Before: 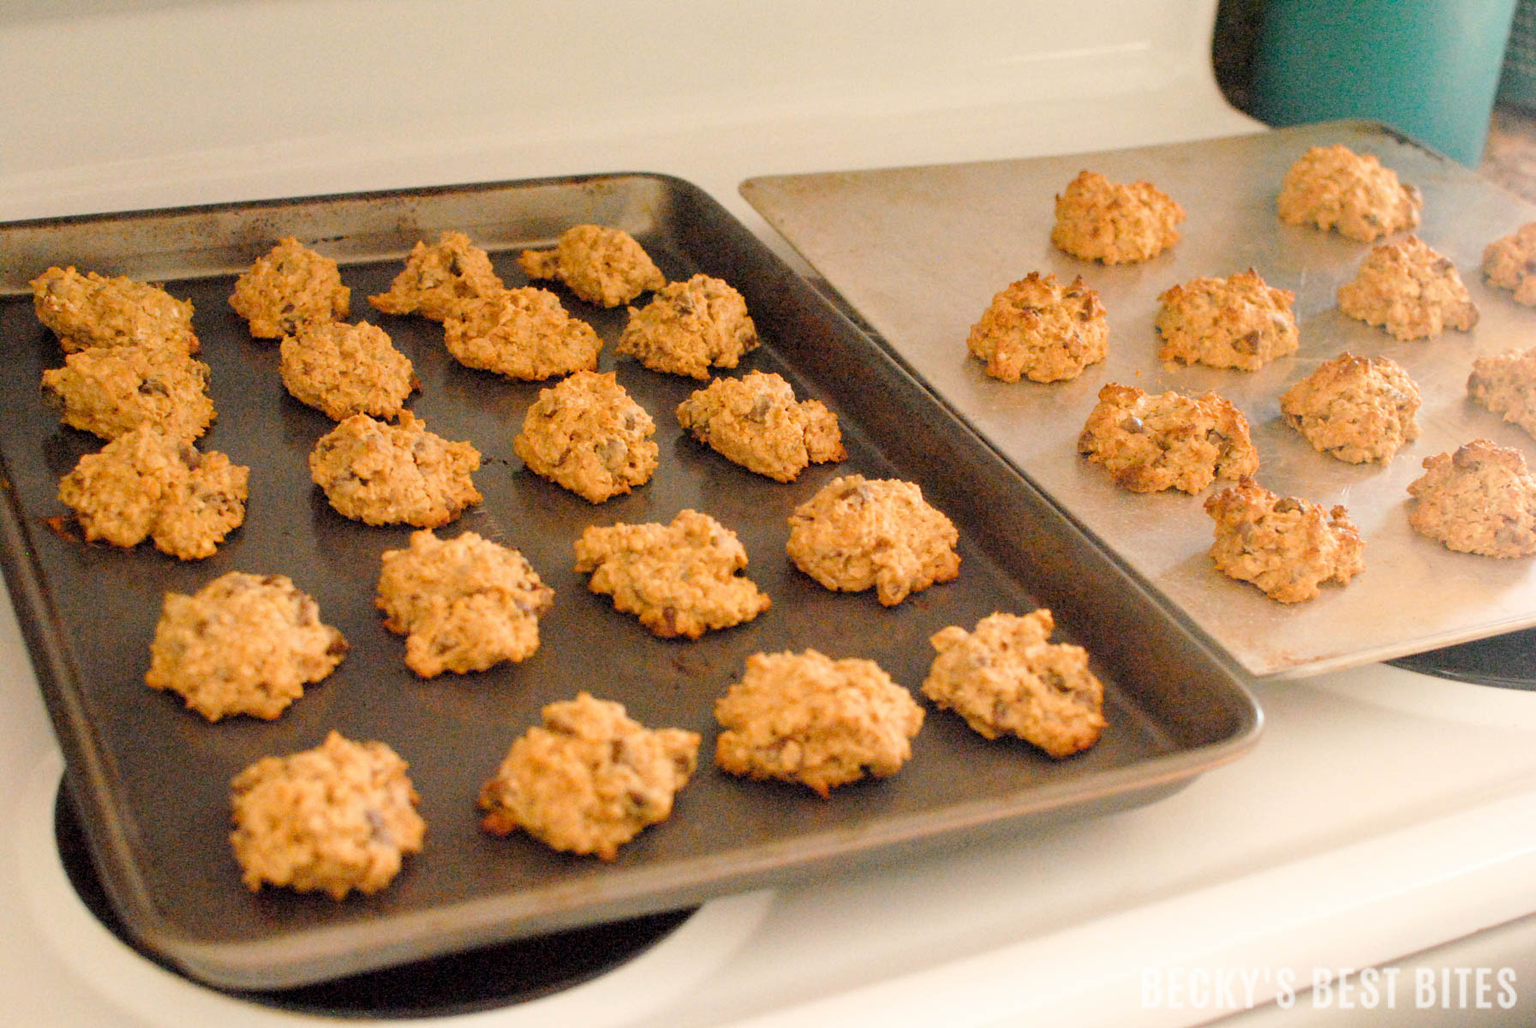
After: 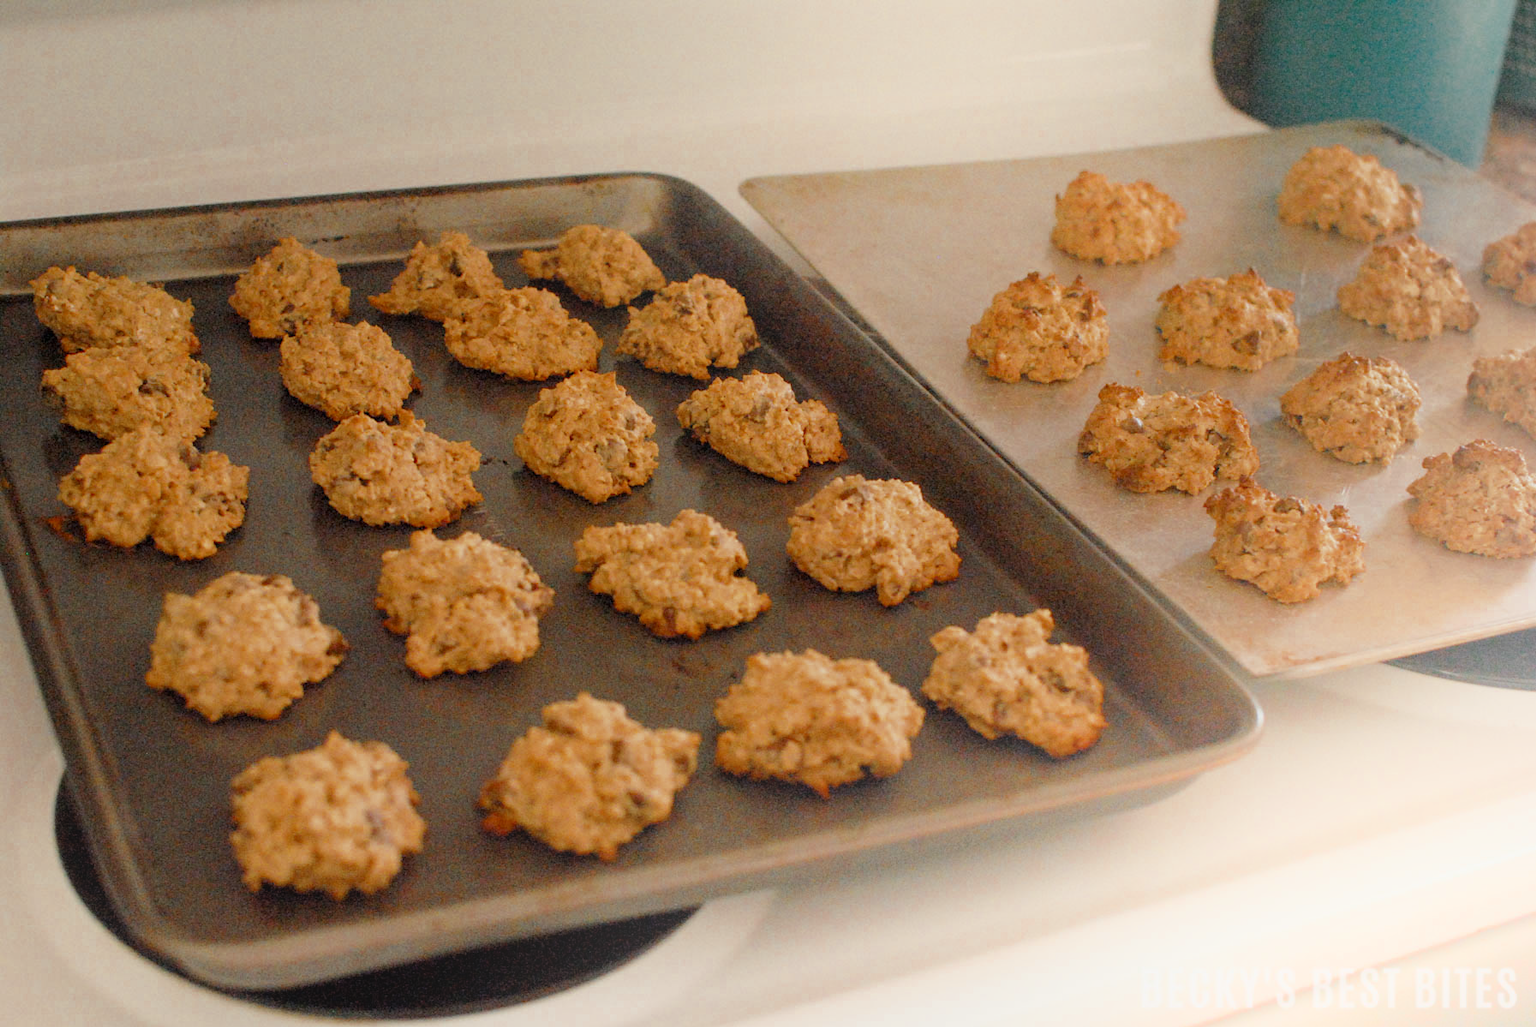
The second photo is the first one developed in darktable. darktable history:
shadows and highlights: radius 121.13, shadows 21.4, white point adjustment -9.72, highlights -14.39, soften with gaussian
bloom: size 40%
color zones: curves: ch0 [(0, 0.5) (0.125, 0.4) (0.25, 0.5) (0.375, 0.4) (0.5, 0.4) (0.625, 0.35) (0.75, 0.35) (0.875, 0.5)]; ch1 [(0, 0.35) (0.125, 0.45) (0.25, 0.35) (0.375, 0.35) (0.5, 0.35) (0.625, 0.35) (0.75, 0.45) (0.875, 0.35)]; ch2 [(0, 0.6) (0.125, 0.5) (0.25, 0.5) (0.375, 0.6) (0.5, 0.6) (0.625, 0.5) (0.75, 0.5) (0.875, 0.5)]
